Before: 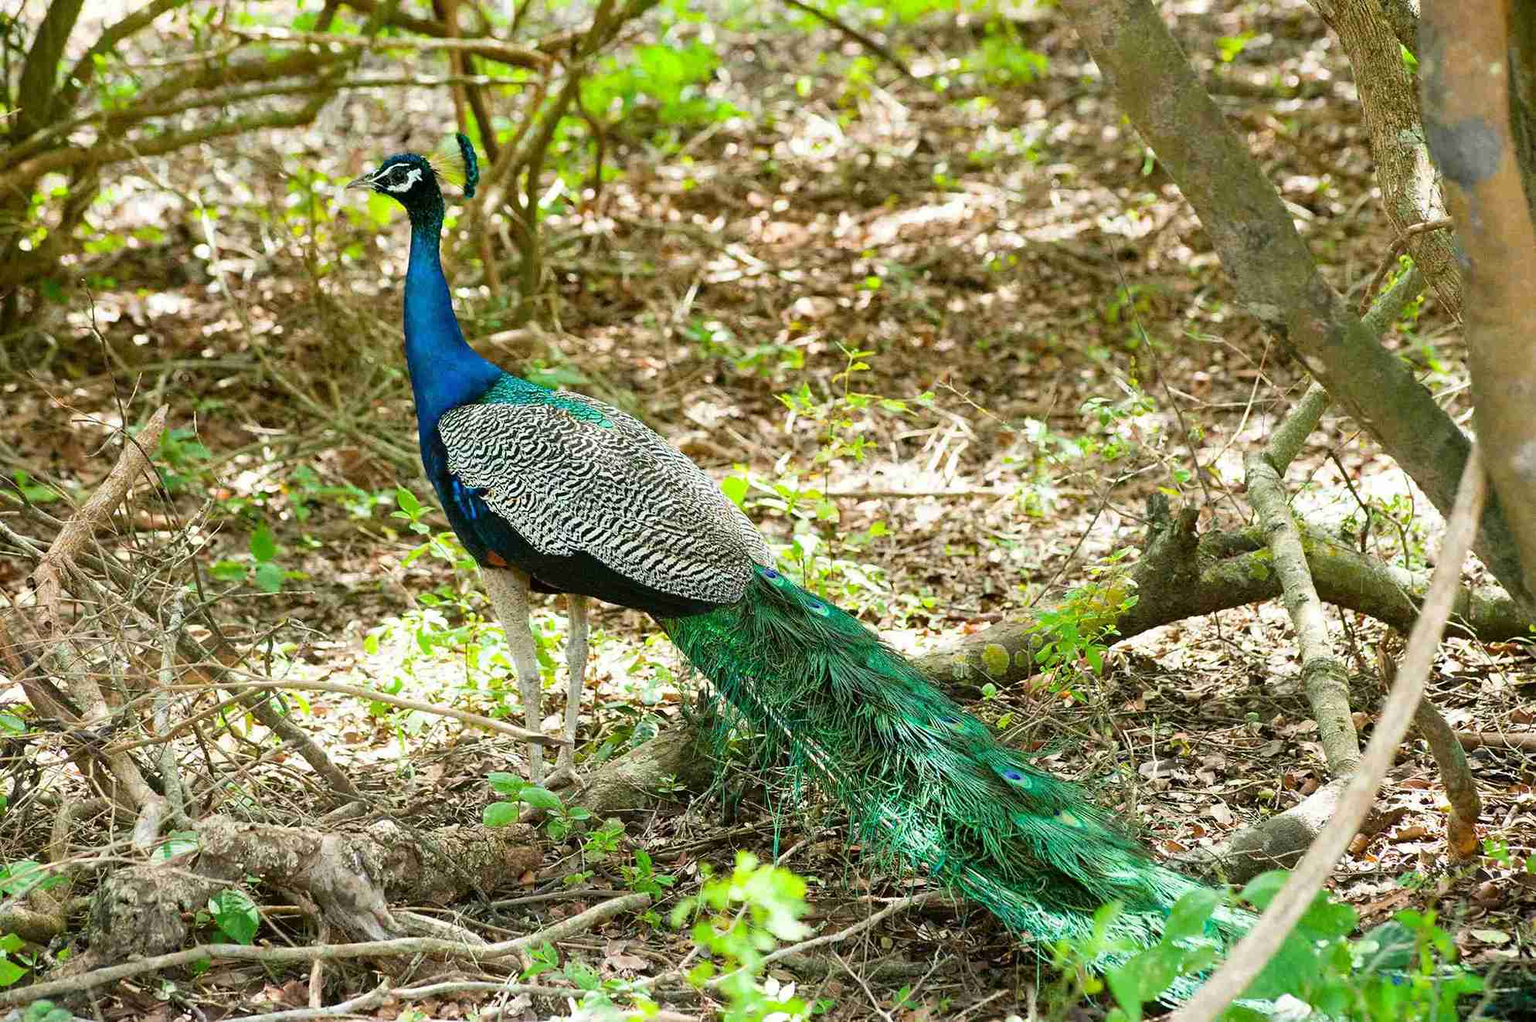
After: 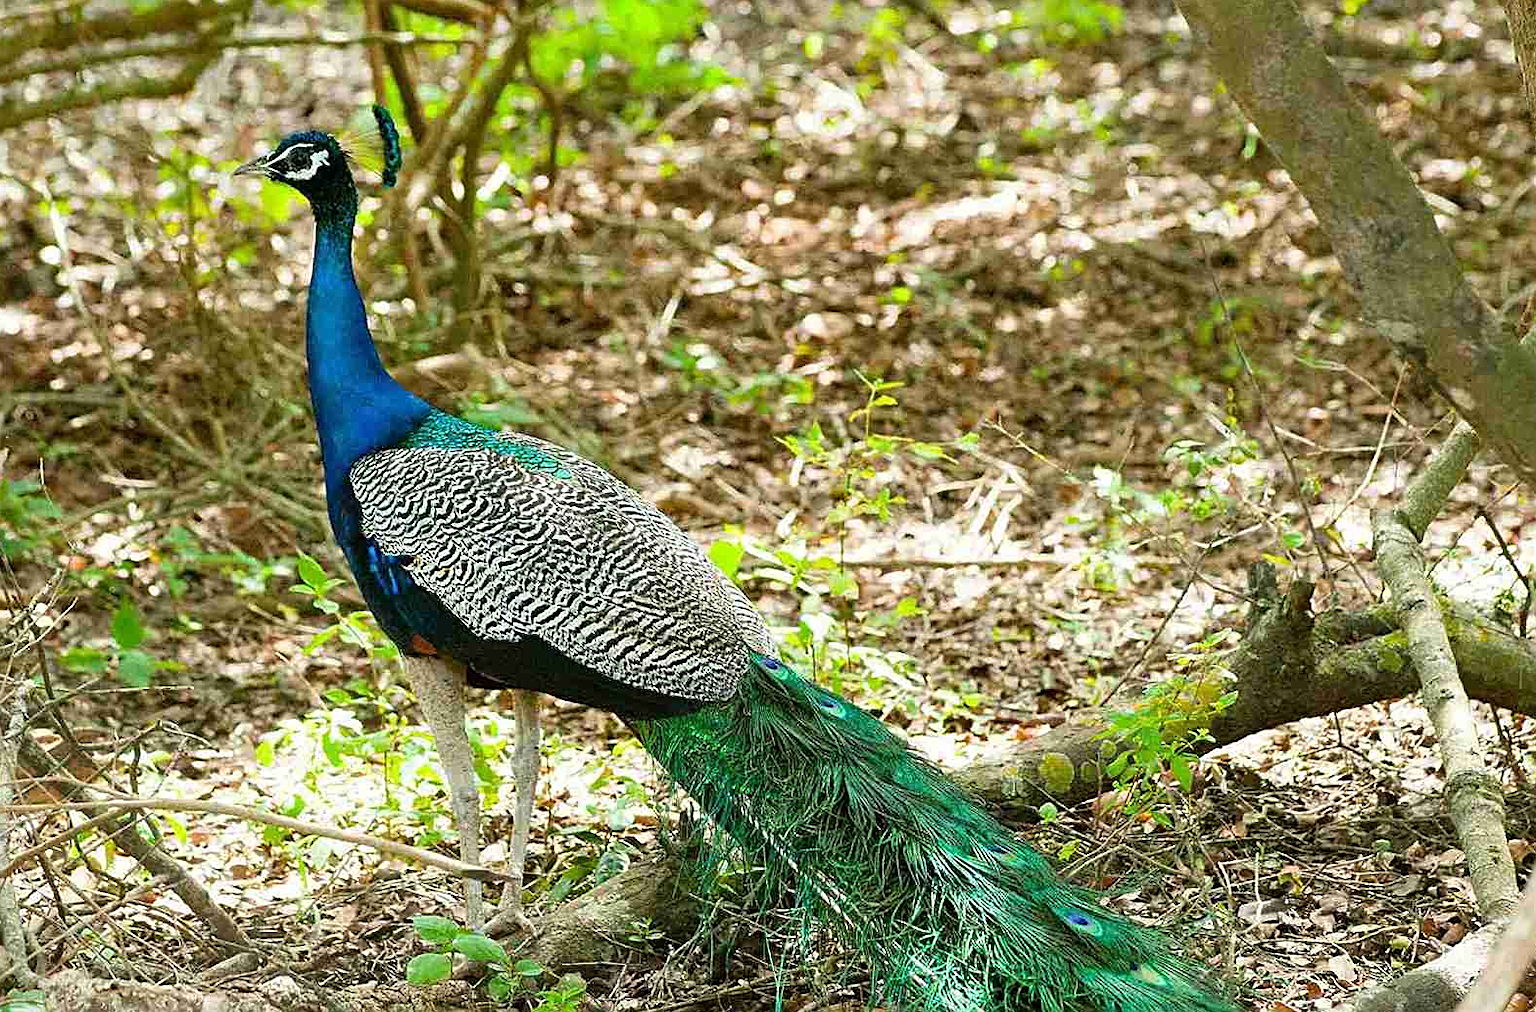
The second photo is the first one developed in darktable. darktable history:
crop and rotate: left 10.654%, top 4.98%, right 10.435%, bottom 16.857%
sharpen: on, module defaults
